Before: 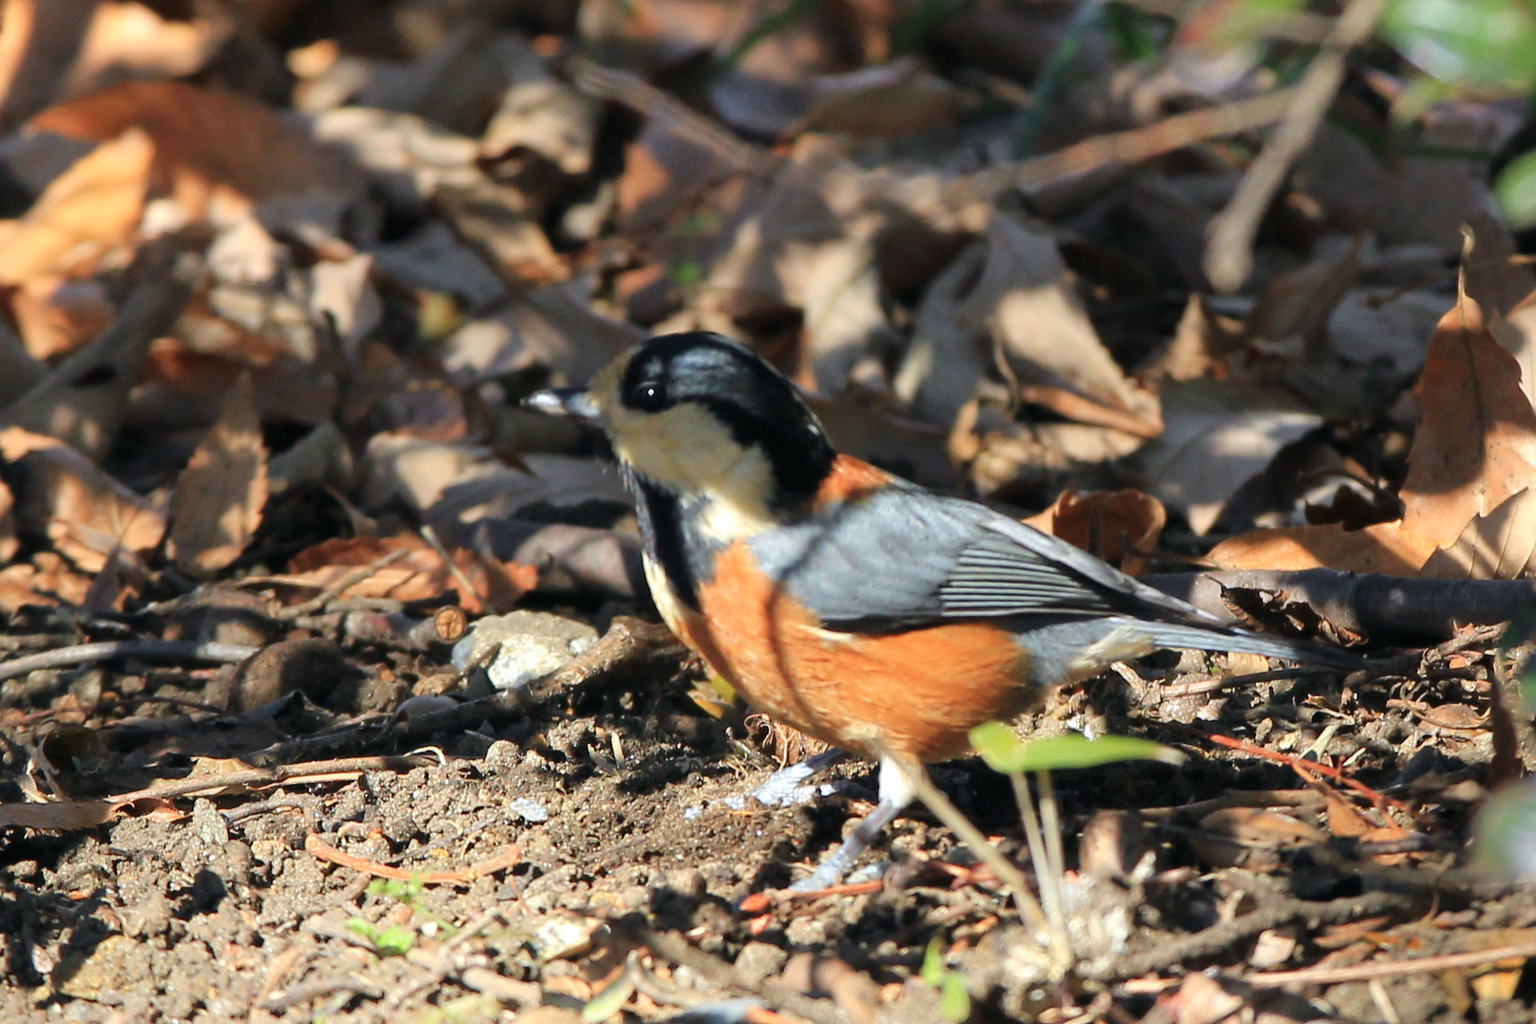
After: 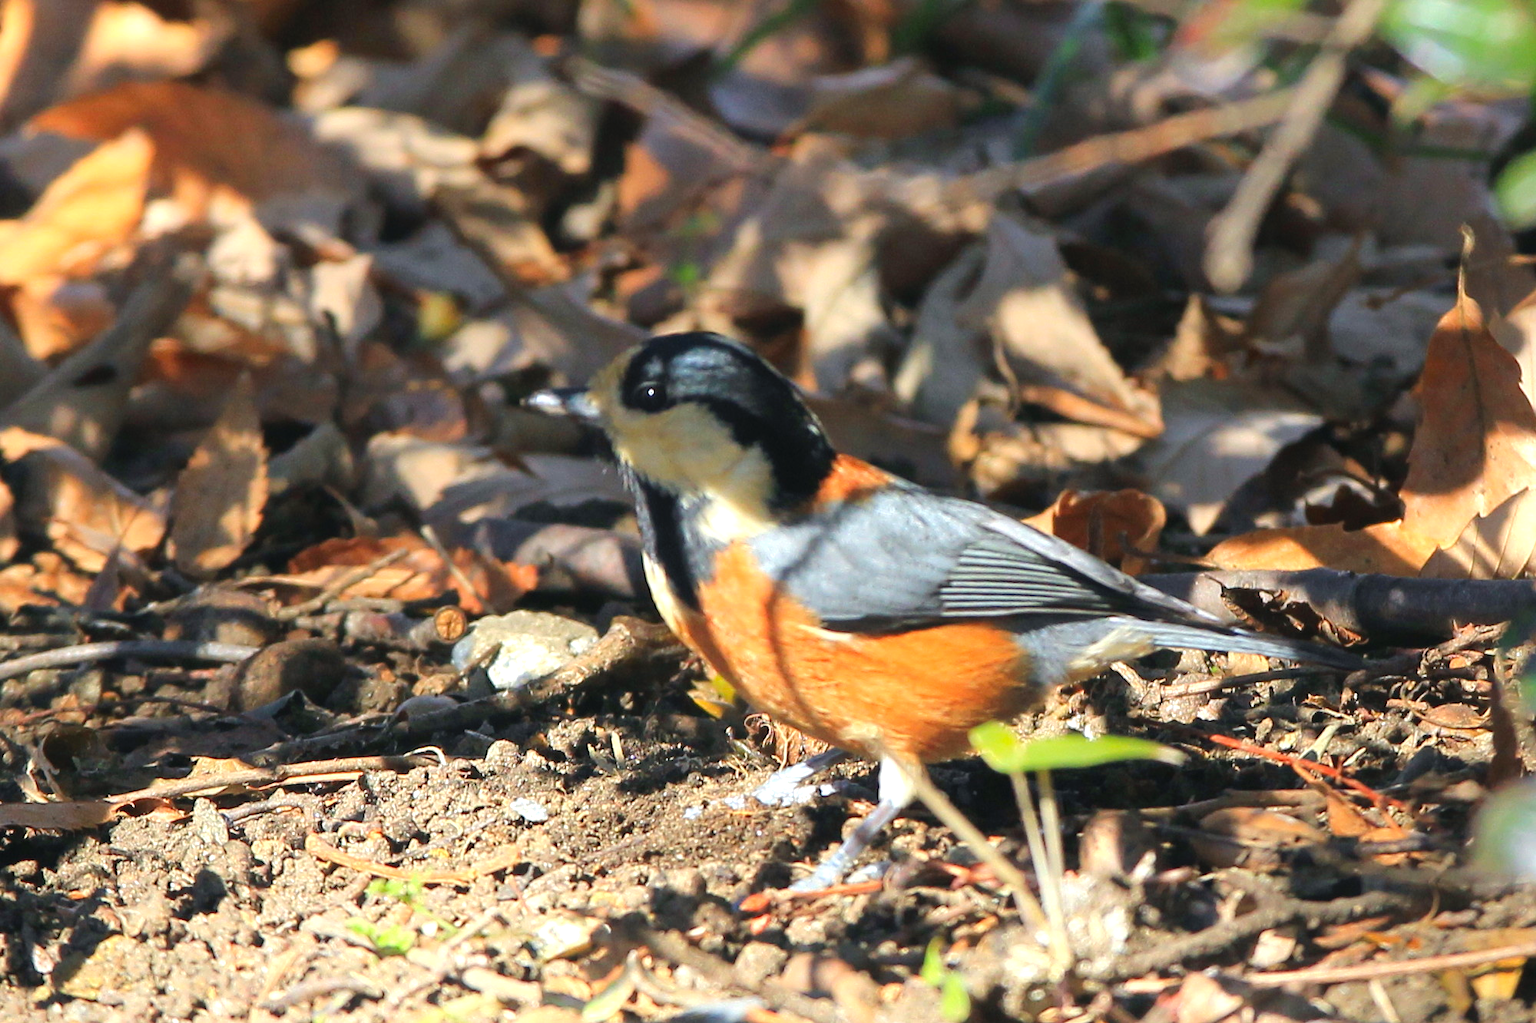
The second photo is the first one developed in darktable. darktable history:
color balance: output saturation 110%
contrast equalizer: y [[0.439, 0.44, 0.442, 0.457, 0.493, 0.498], [0.5 ×6], [0.5 ×6], [0 ×6], [0 ×6]], mix 0.59
exposure: black level correction 0.001, exposure 0.5 EV, compensate exposure bias true, compensate highlight preservation false
